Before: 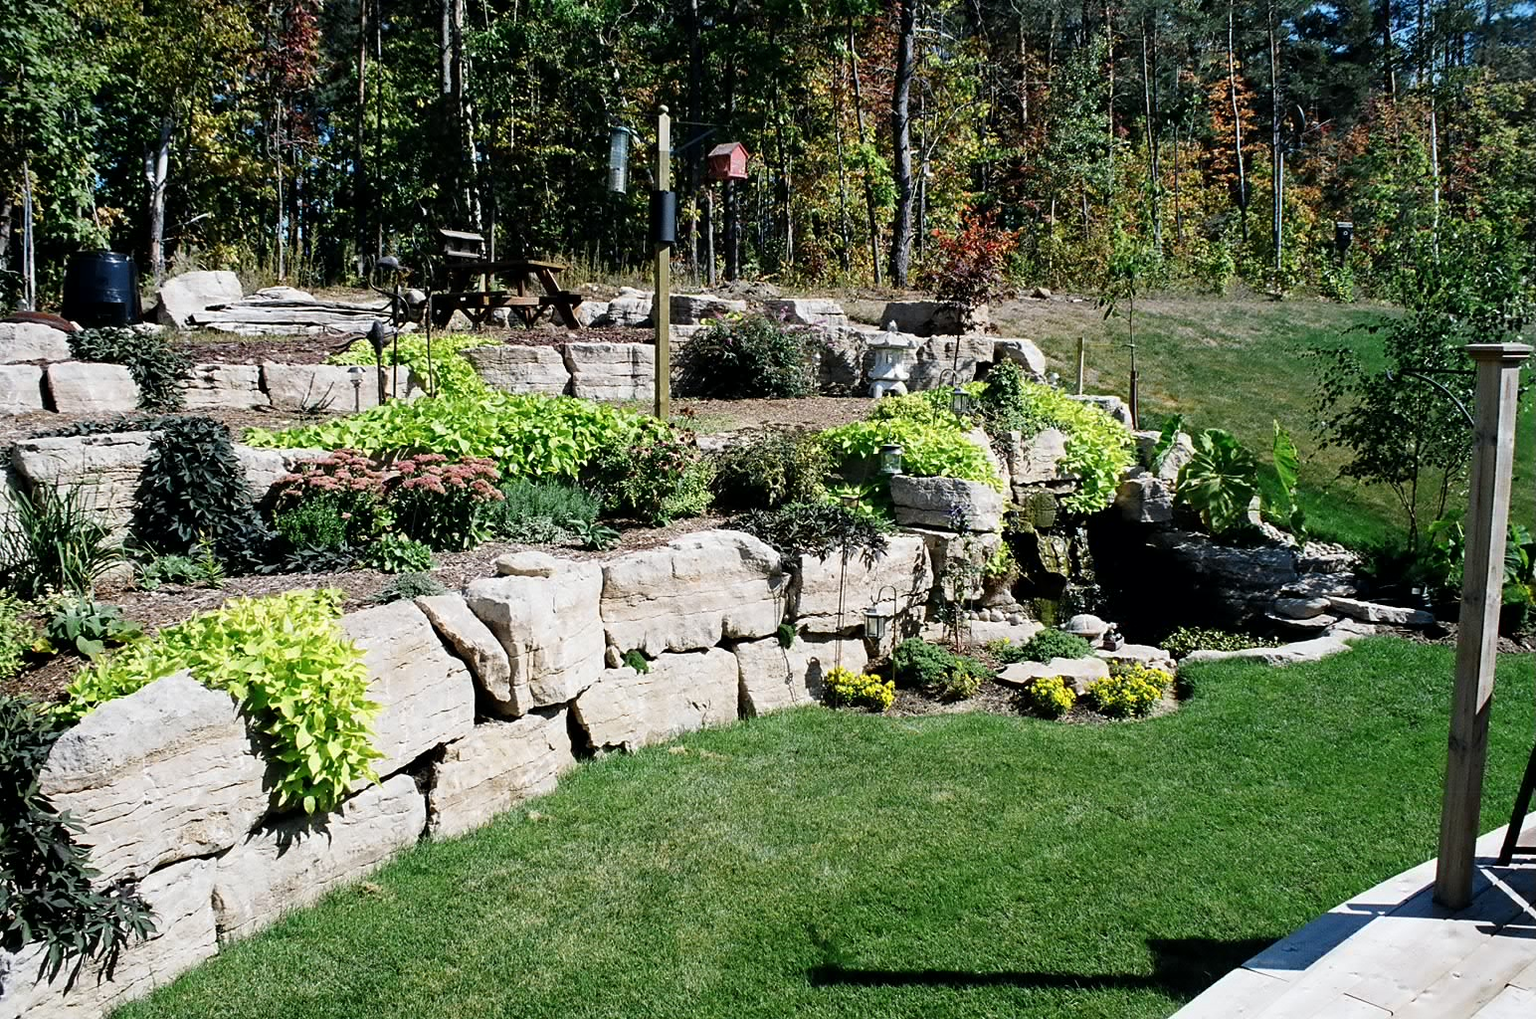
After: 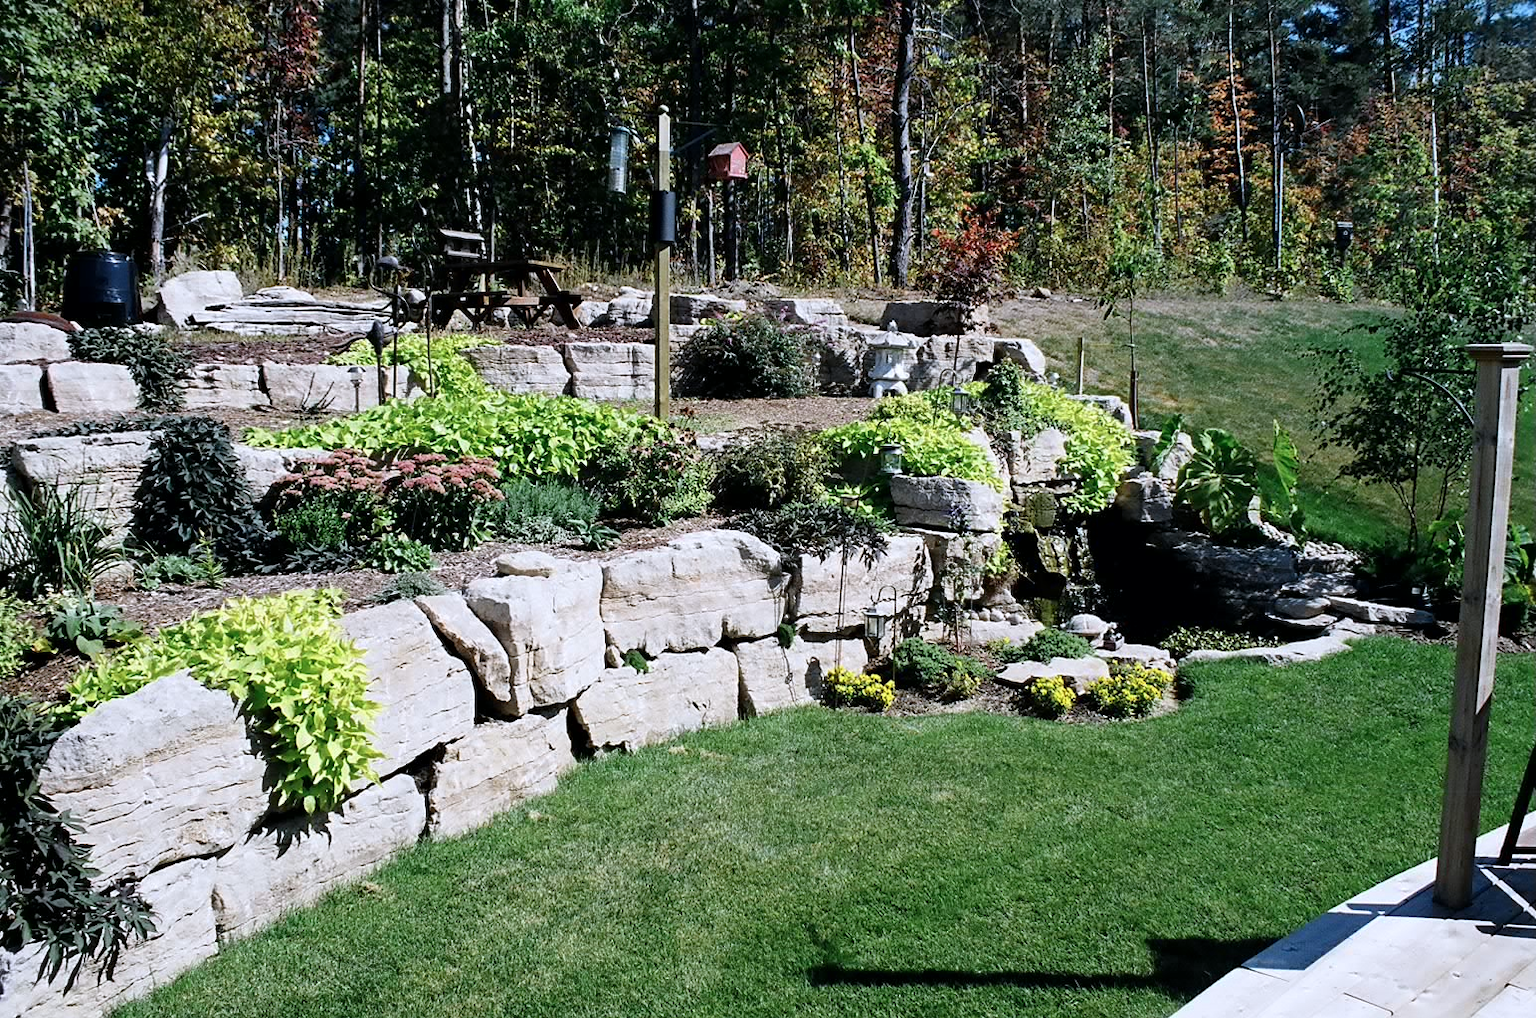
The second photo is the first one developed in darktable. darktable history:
color calibration: illuminant as shot in camera, x 0.358, y 0.373, temperature 4628.91 K
contrast brightness saturation: saturation -0.04
